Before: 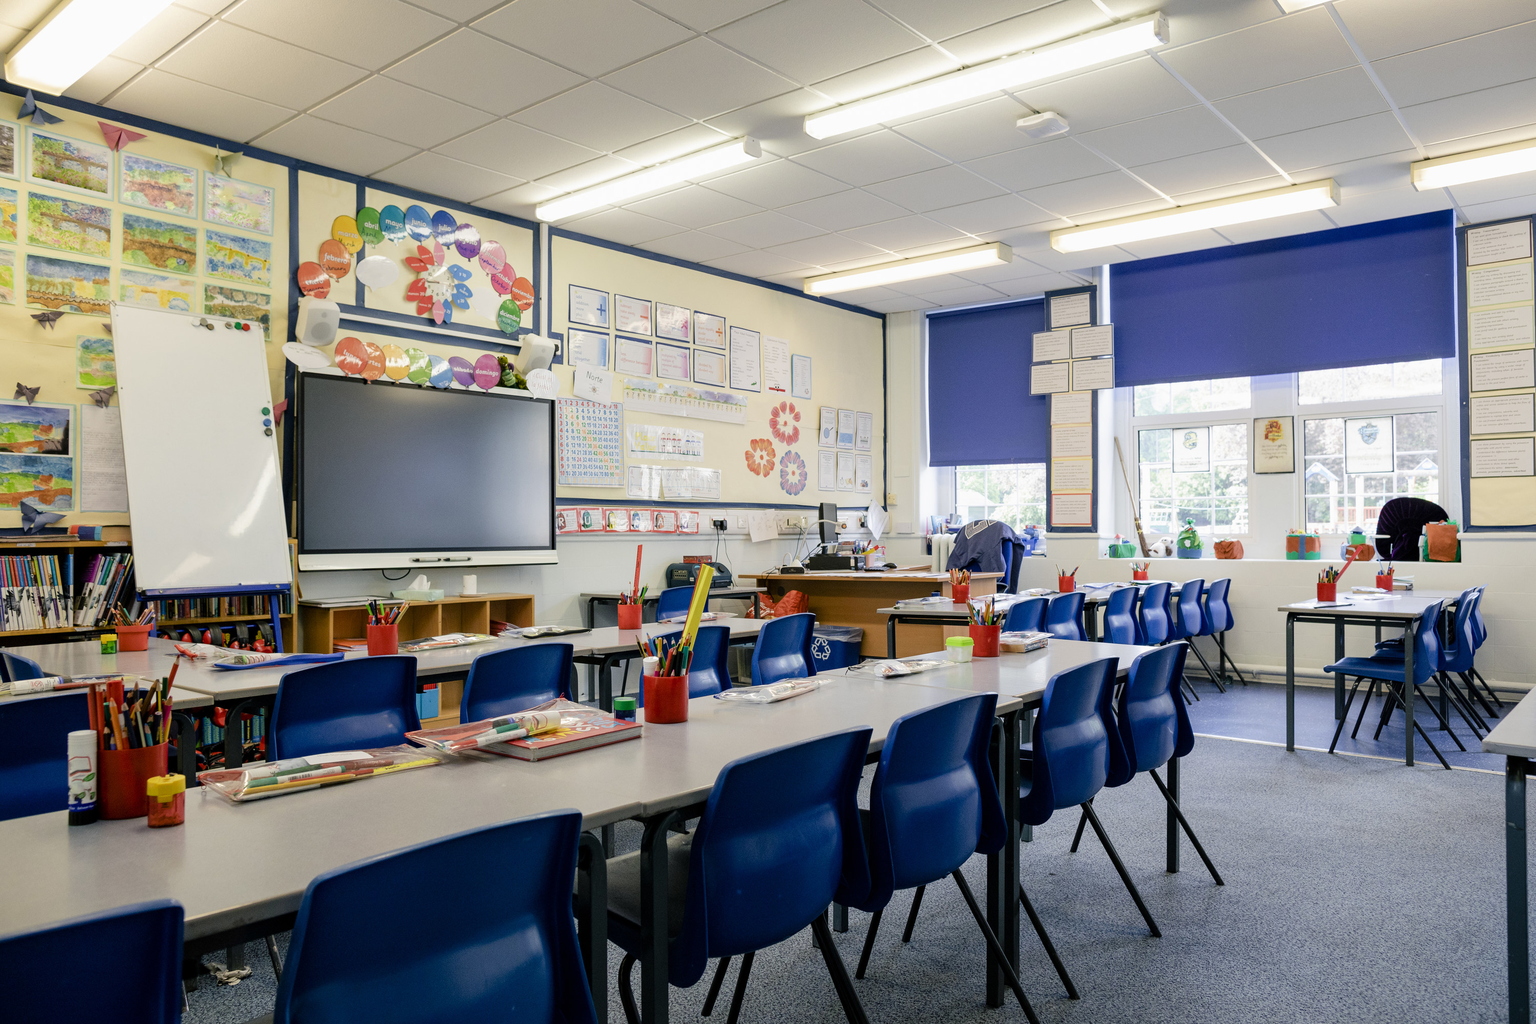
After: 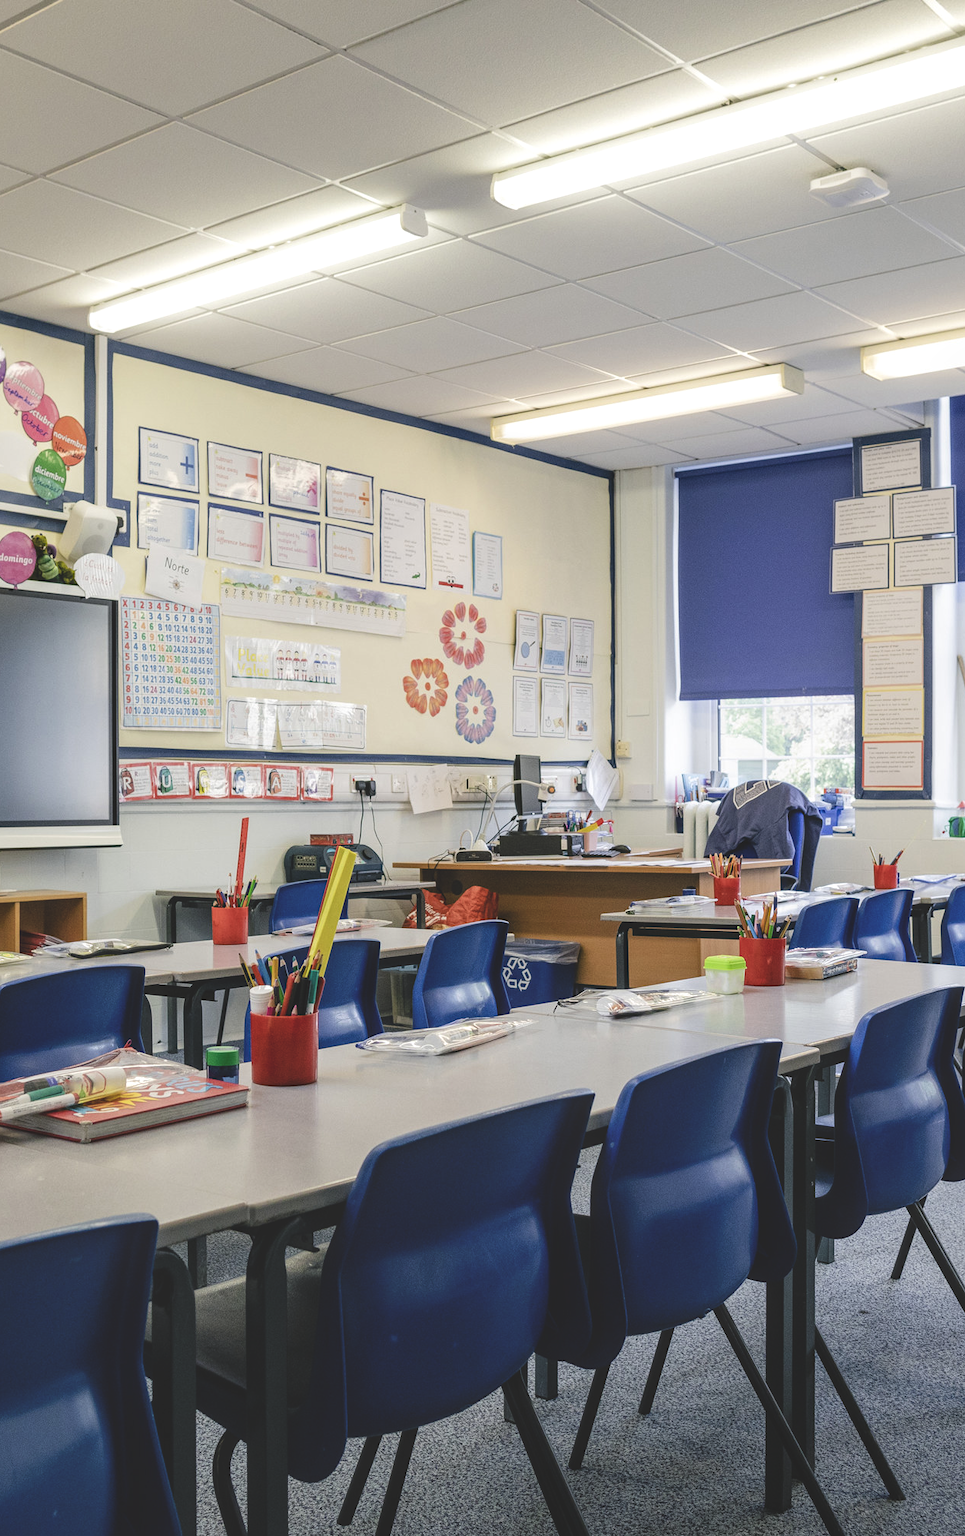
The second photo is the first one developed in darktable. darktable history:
crop: left 31.044%, right 27.083%
exposure: black level correction -0.021, exposure -0.031 EV, compensate highlight preservation false
local contrast: on, module defaults
